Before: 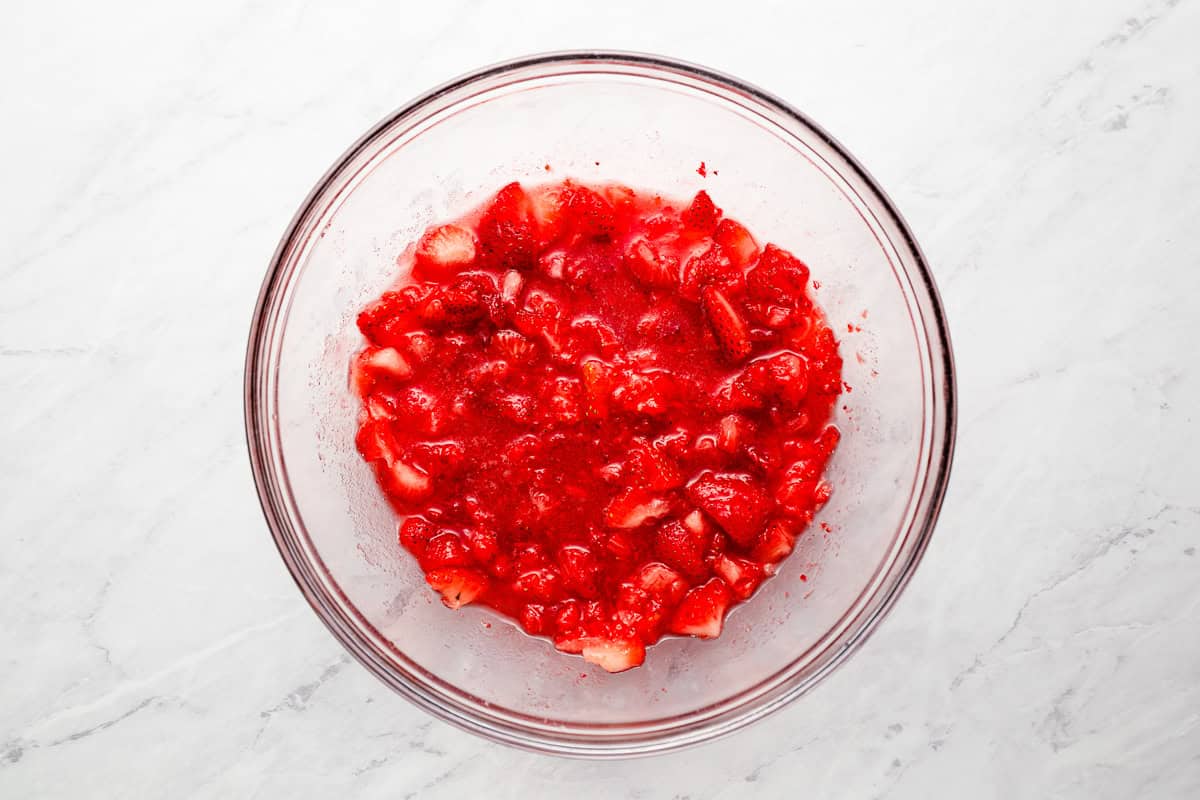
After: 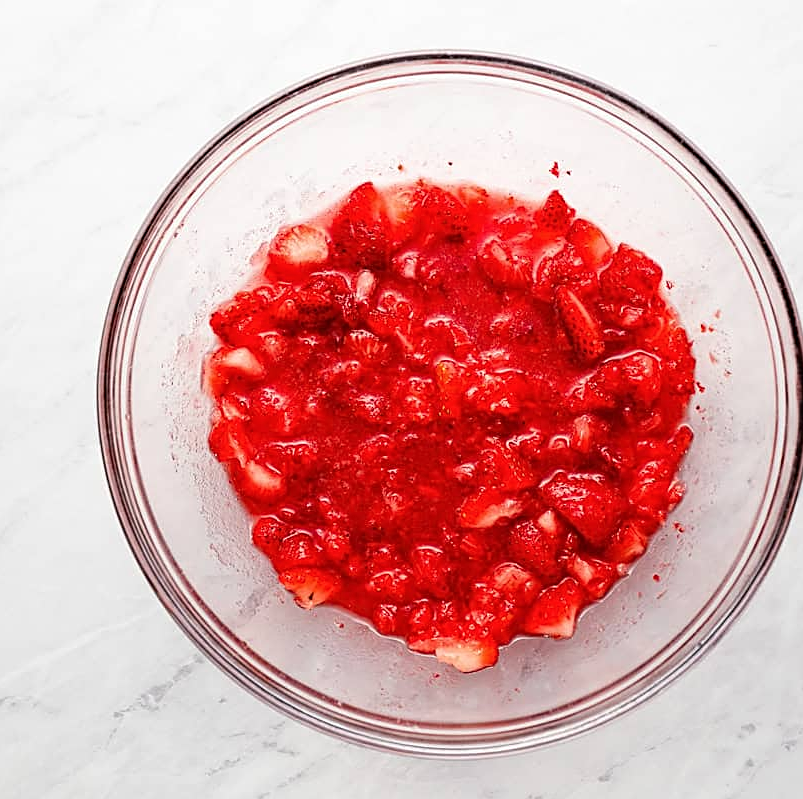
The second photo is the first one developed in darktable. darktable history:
color calibration: illuminant same as pipeline (D50), adaptation XYZ, x 0.346, y 0.359, temperature 5019.9 K
sharpen: on, module defaults
crop and rotate: left 12.327%, right 20.723%
